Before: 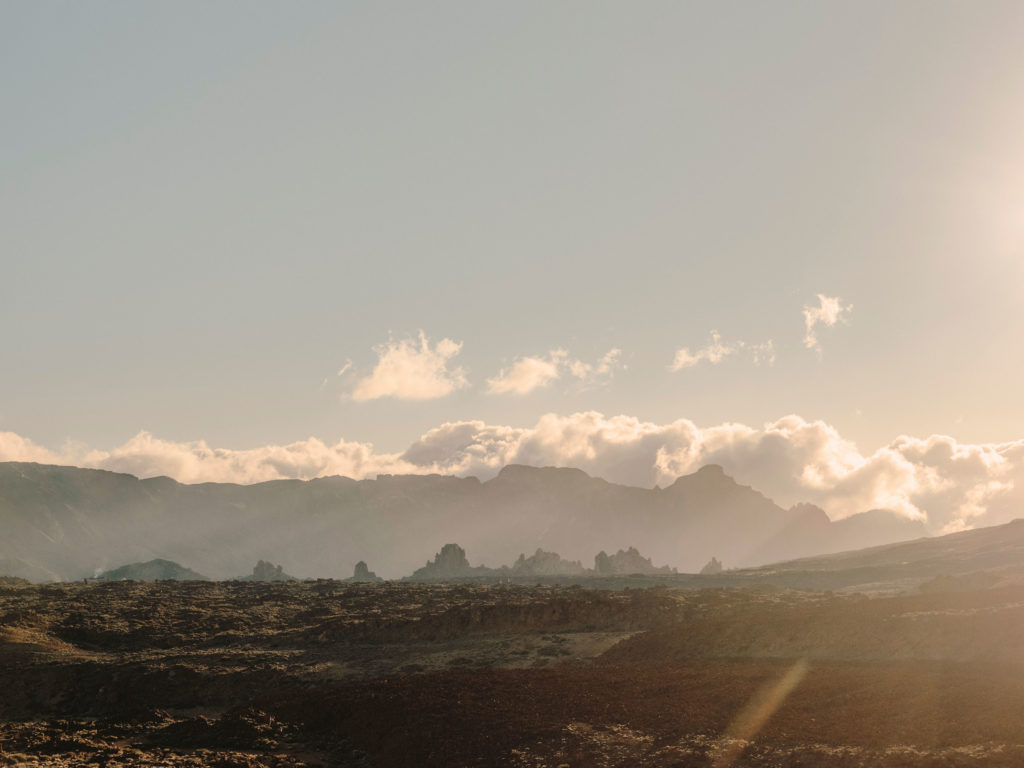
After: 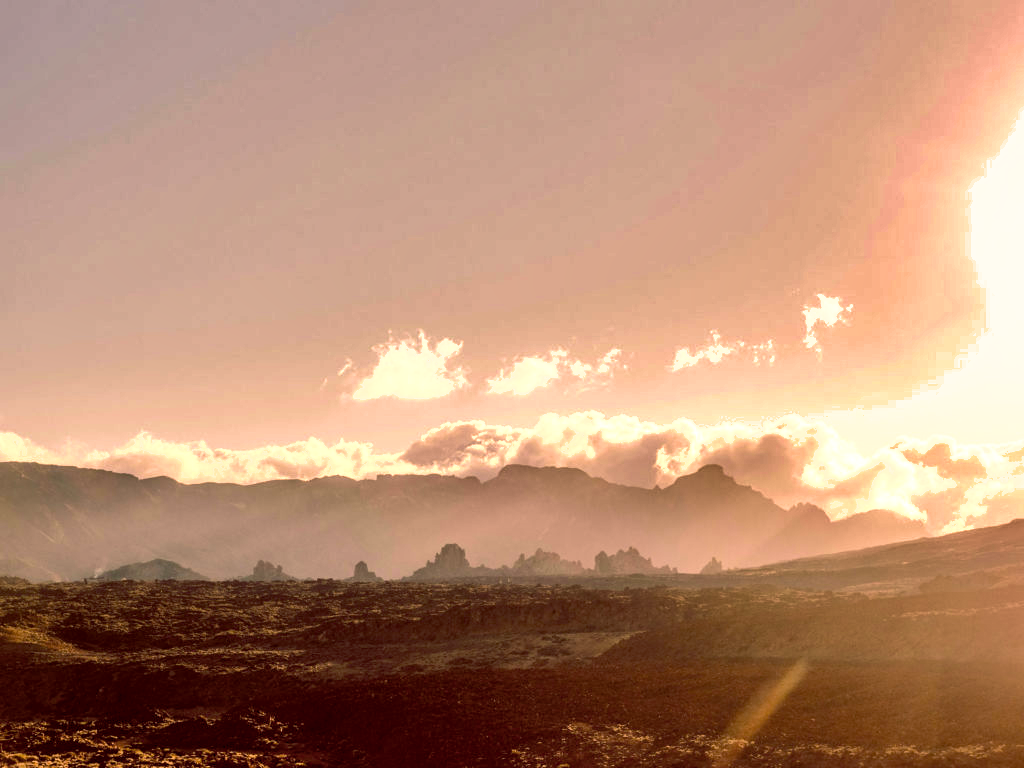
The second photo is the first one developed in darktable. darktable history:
color balance rgb: highlights gain › chroma 2.466%, highlights gain › hue 37.54°, global offset › luminance -0.211%, global offset › chroma 0.275%, perceptual saturation grading › global saturation 19.821%, perceptual brilliance grading › global brilliance -4.233%, perceptual brilliance grading › highlights 24.263%, perceptual brilliance grading › mid-tones 7.094%, perceptual brilliance grading › shadows -4.69%
shadows and highlights: radius 108.58, shadows 45.56, highlights -66.39, low approximation 0.01, soften with gaussian
velvia: strength 29.37%
